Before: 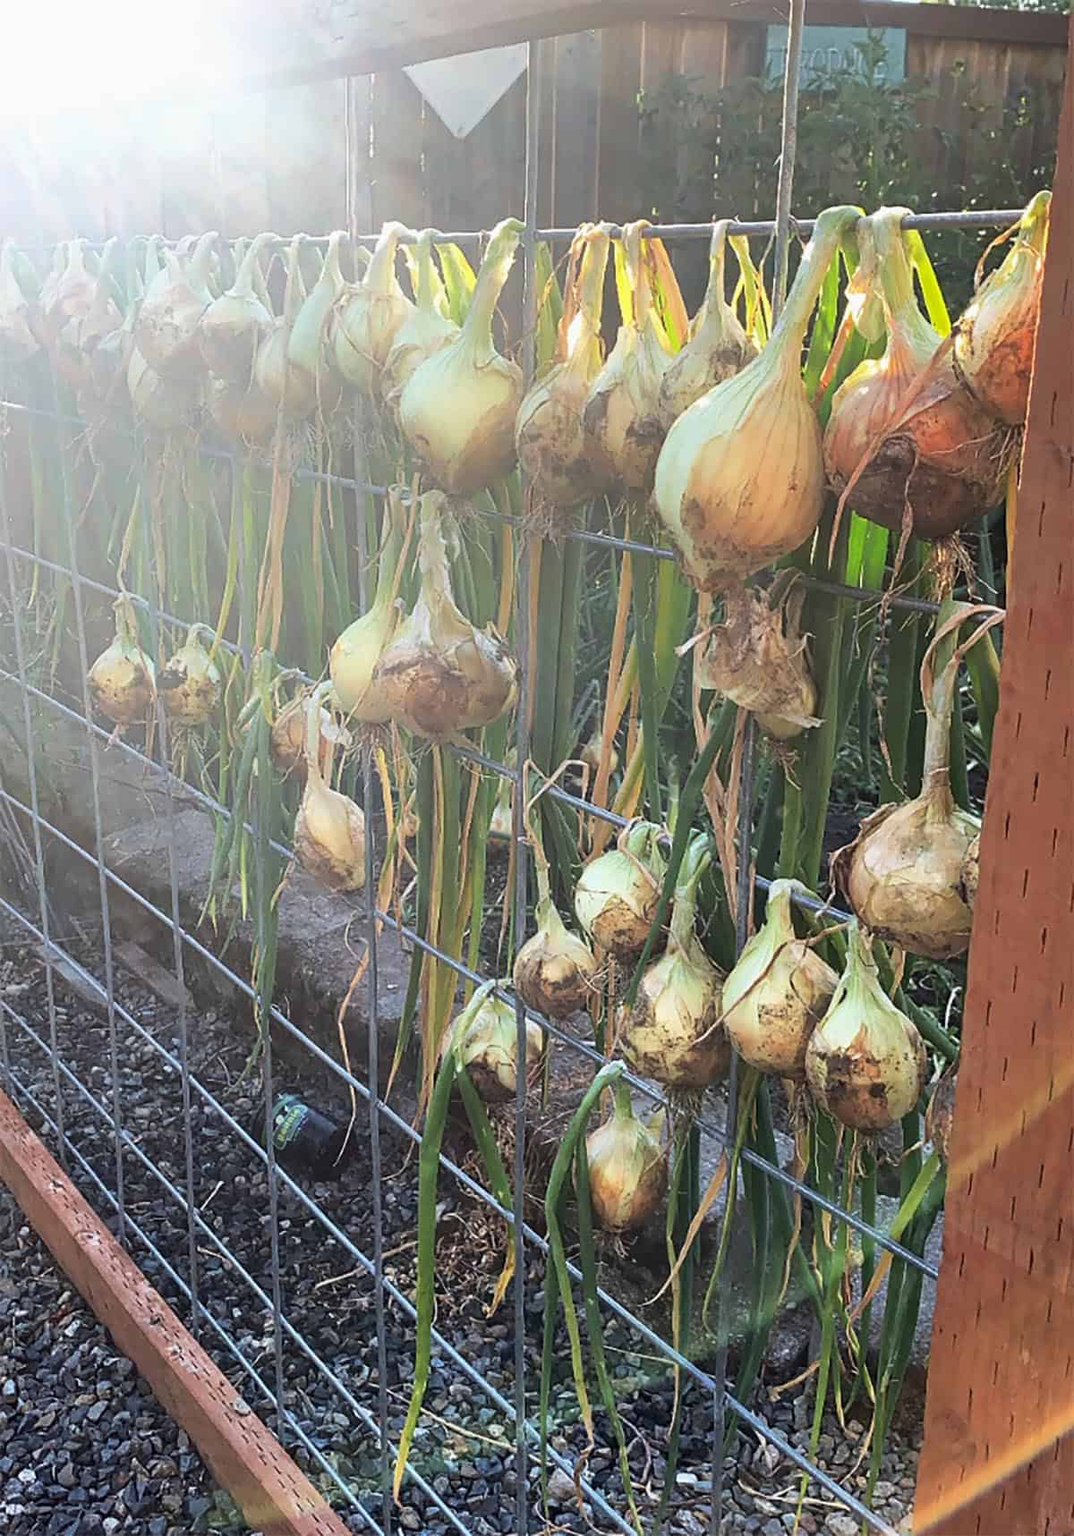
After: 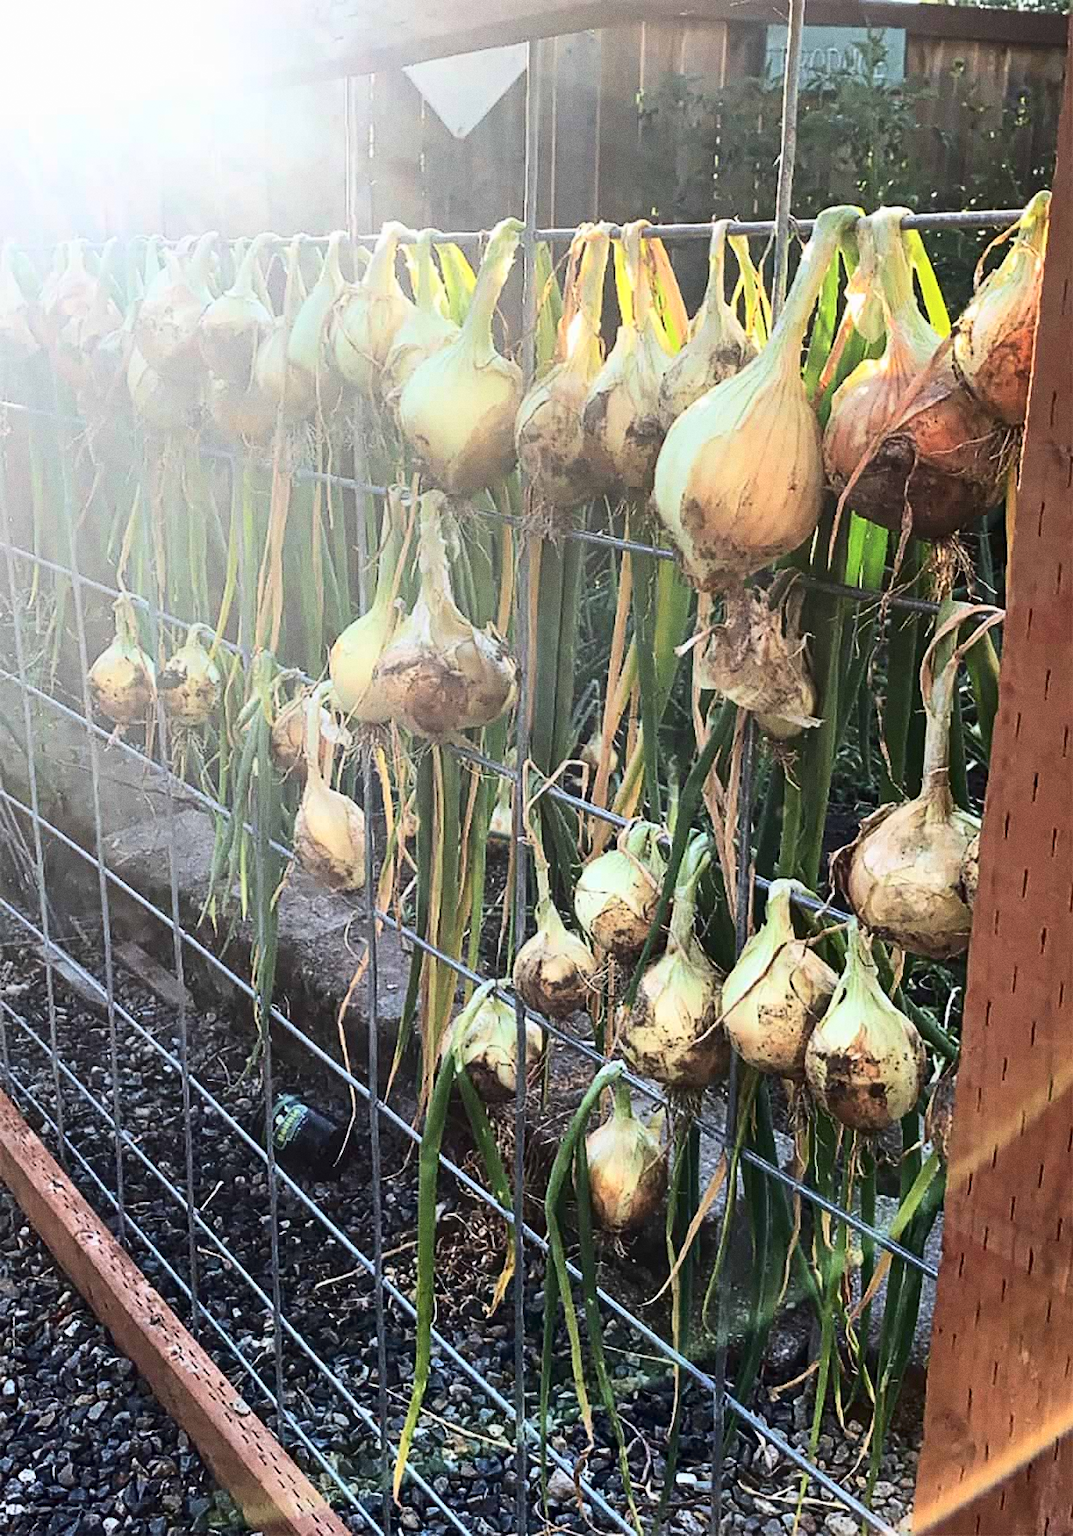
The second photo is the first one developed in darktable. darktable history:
grain: coarseness 0.09 ISO
contrast brightness saturation: contrast 0.28
